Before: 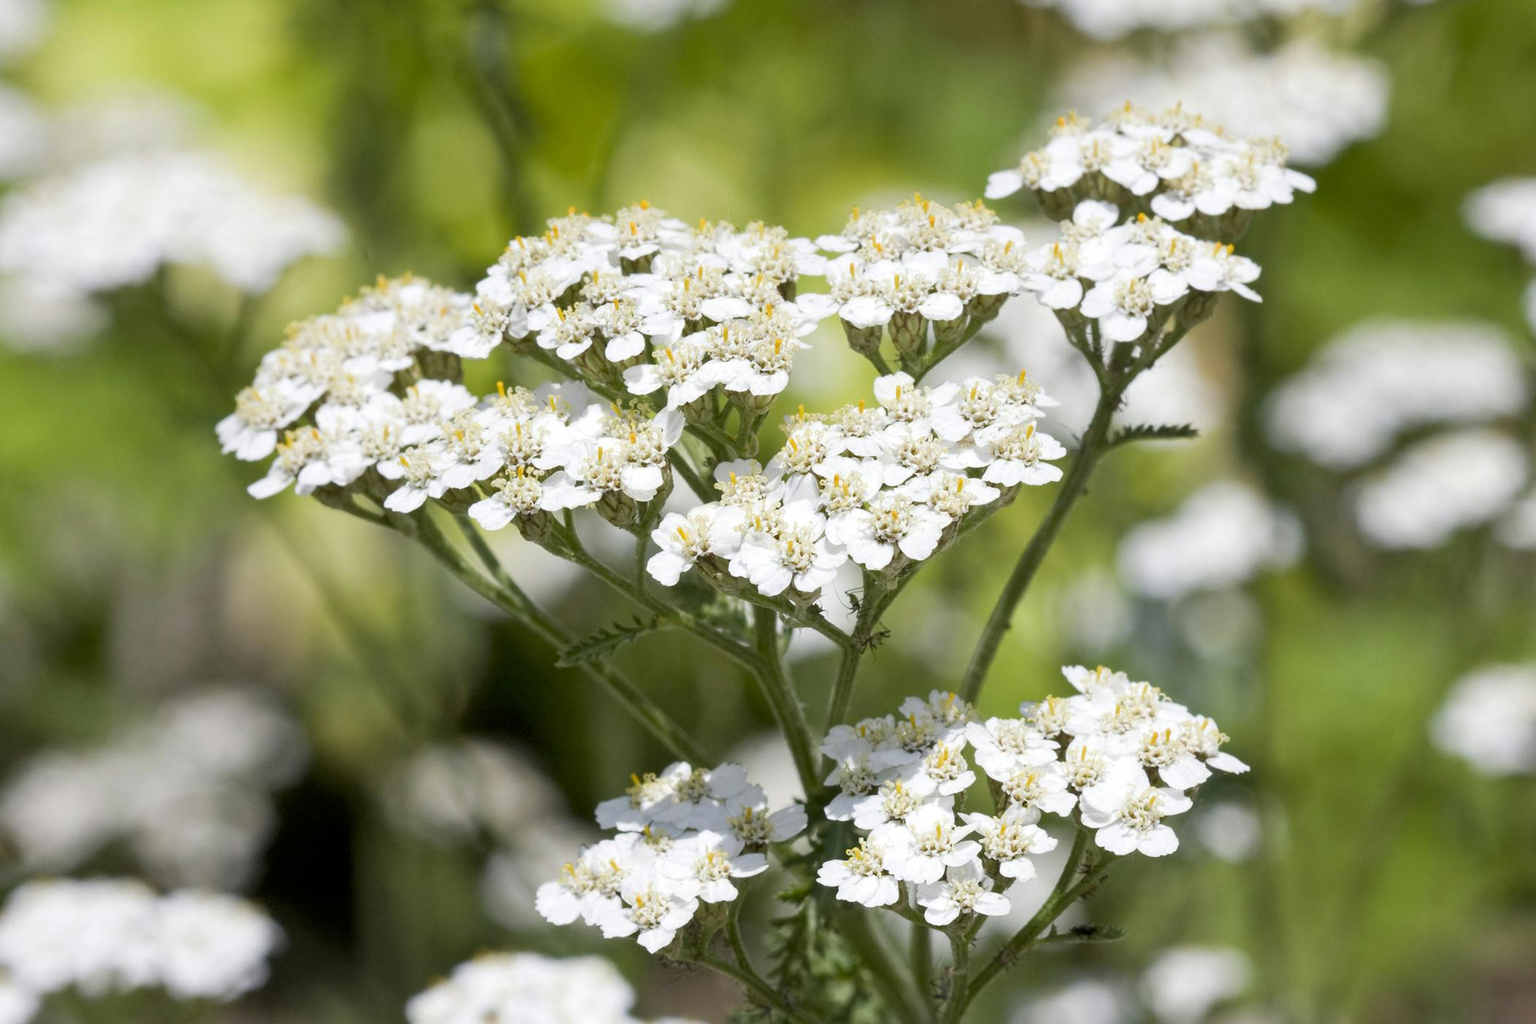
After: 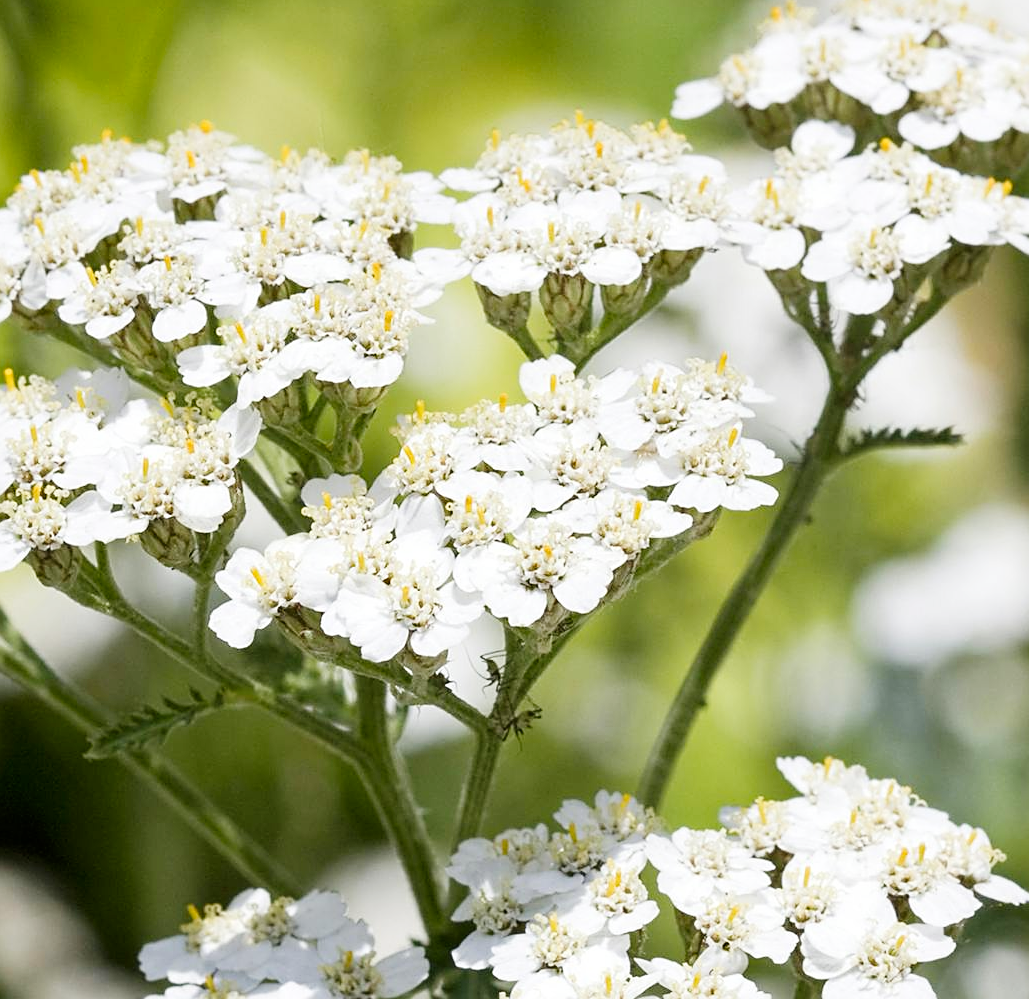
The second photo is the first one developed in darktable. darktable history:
tone curve: curves: ch0 [(0, 0) (0.004, 0.001) (0.133, 0.112) (0.325, 0.362) (0.832, 0.893) (1, 1)], preserve colors none
sharpen: on, module defaults
crop: left 32.177%, top 10.929%, right 18.807%, bottom 17.406%
